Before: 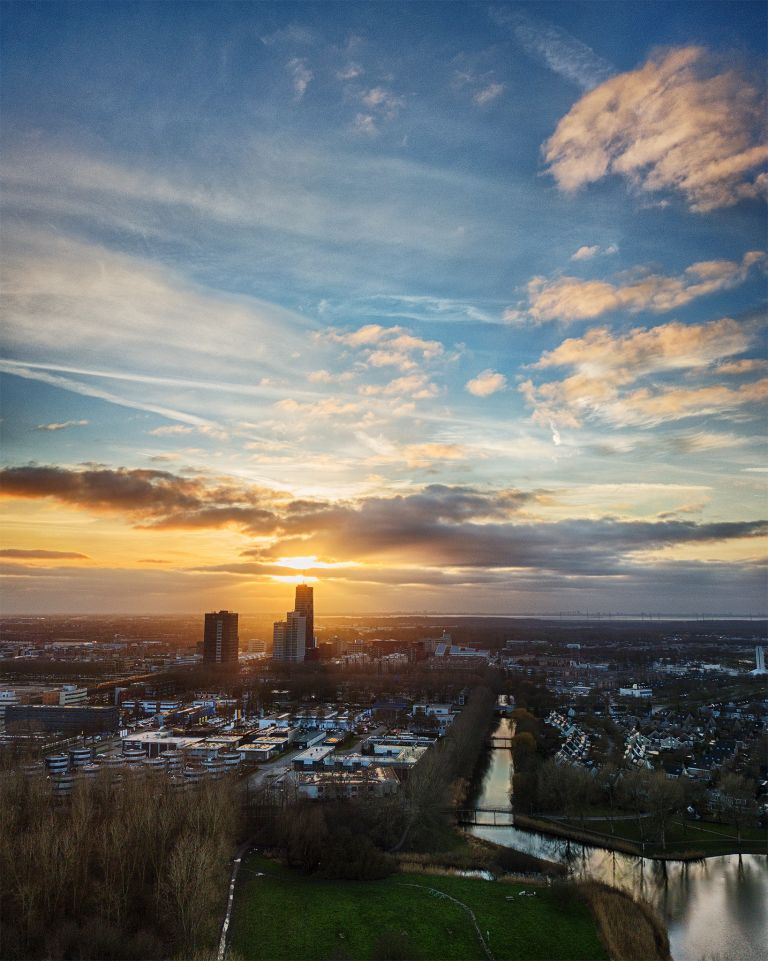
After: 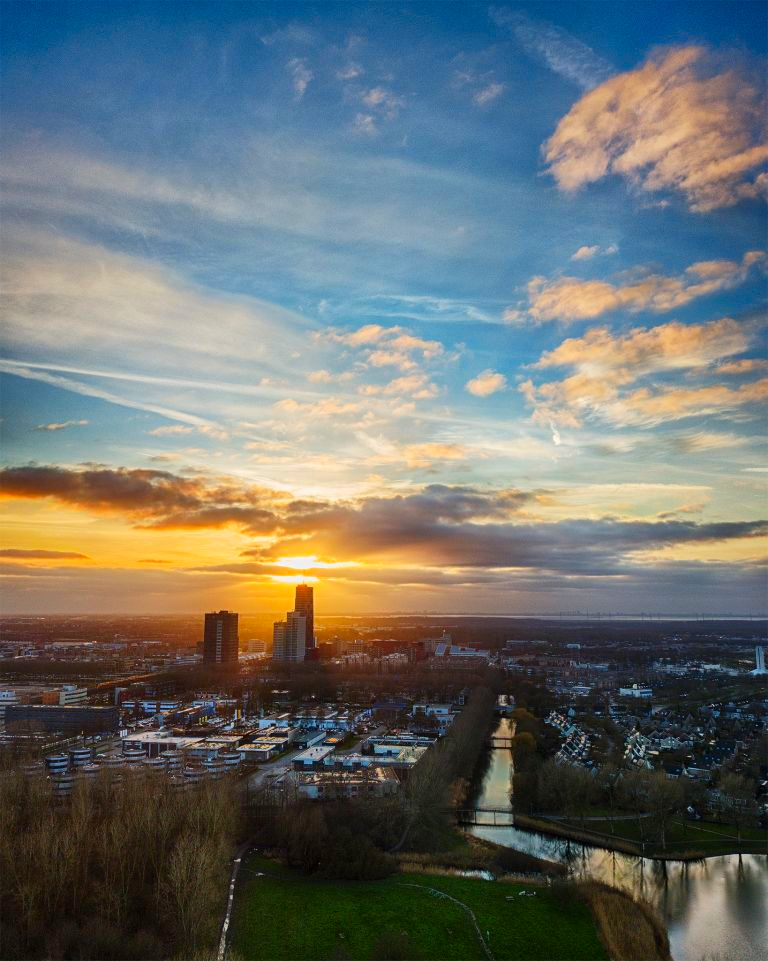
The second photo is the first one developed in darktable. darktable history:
color correction: highlights b* 0.047, saturation 1.36
